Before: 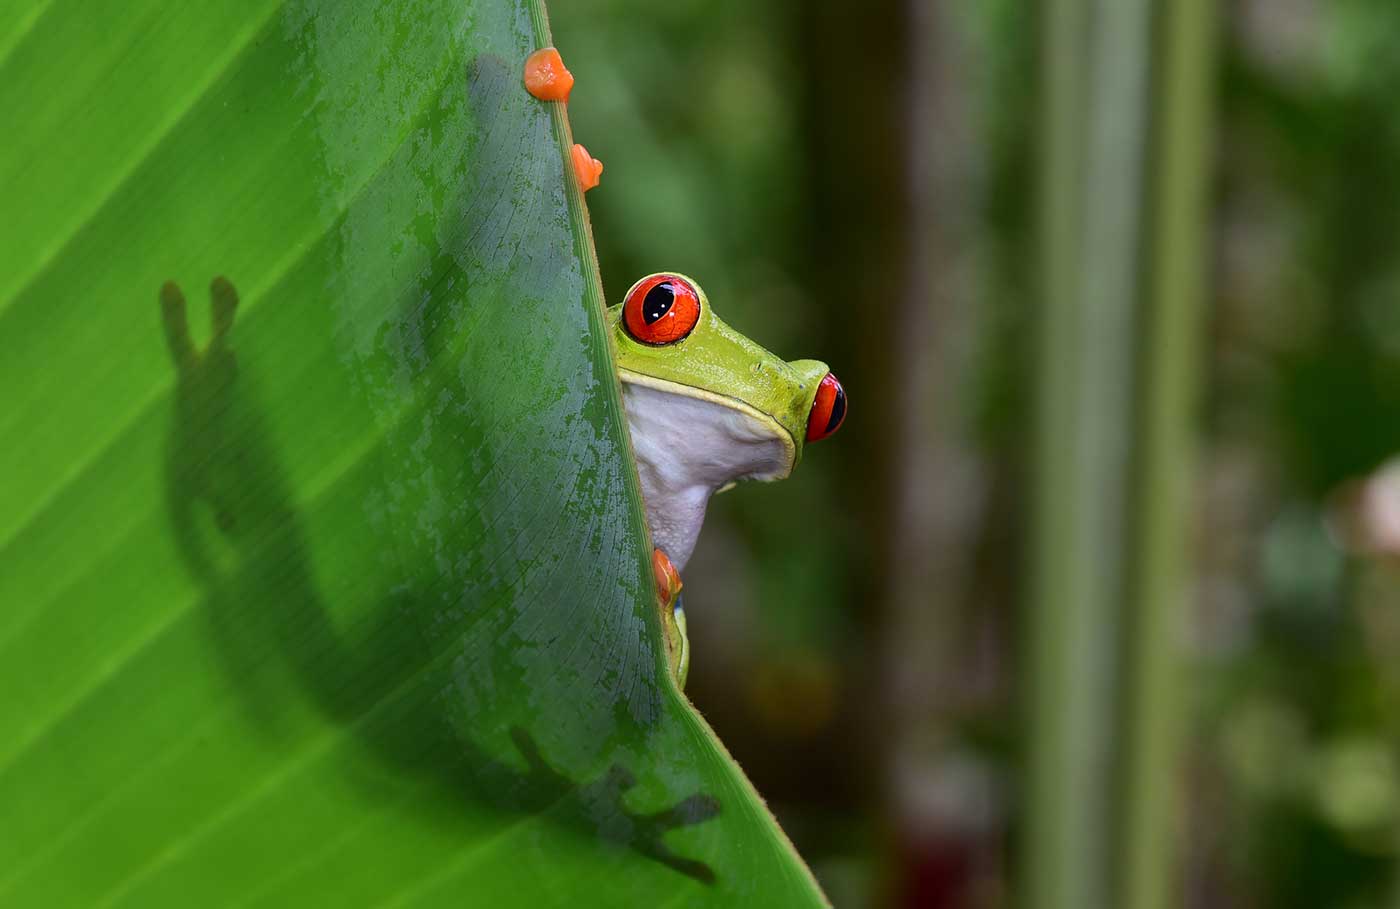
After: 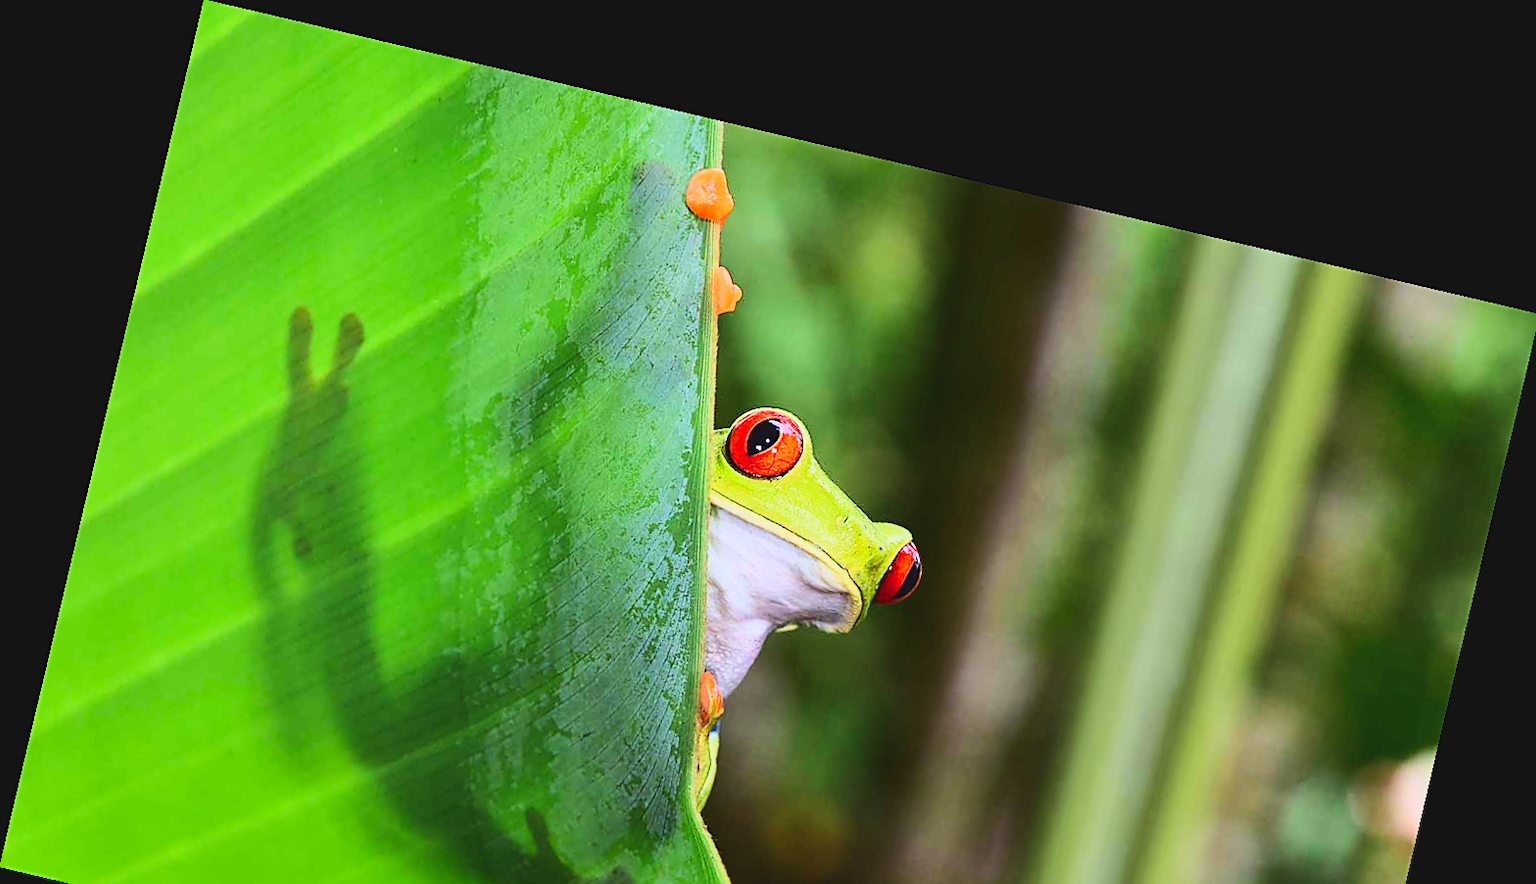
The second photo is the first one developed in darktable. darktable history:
contrast brightness saturation: contrast 0.1, brightness 0.03, saturation 0.09
sharpen: on, module defaults
tone equalizer: on, module defaults
tone curve: curves: ch0 [(0, 0.026) (0.146, 0.158) (0.272, 0.34) (0.434, 0.625) (0.676, 0.871) (0.994, 0.955)], color space Lab, linked channels, preserve colors none
velvia: strength 15%
rotate and perspective: rotation 13.27°, automatic cropping off
crop: bottom 24.967%
exposure: black level correction -0.005, exposure 0.054 EV, compensate highlight preservation false
